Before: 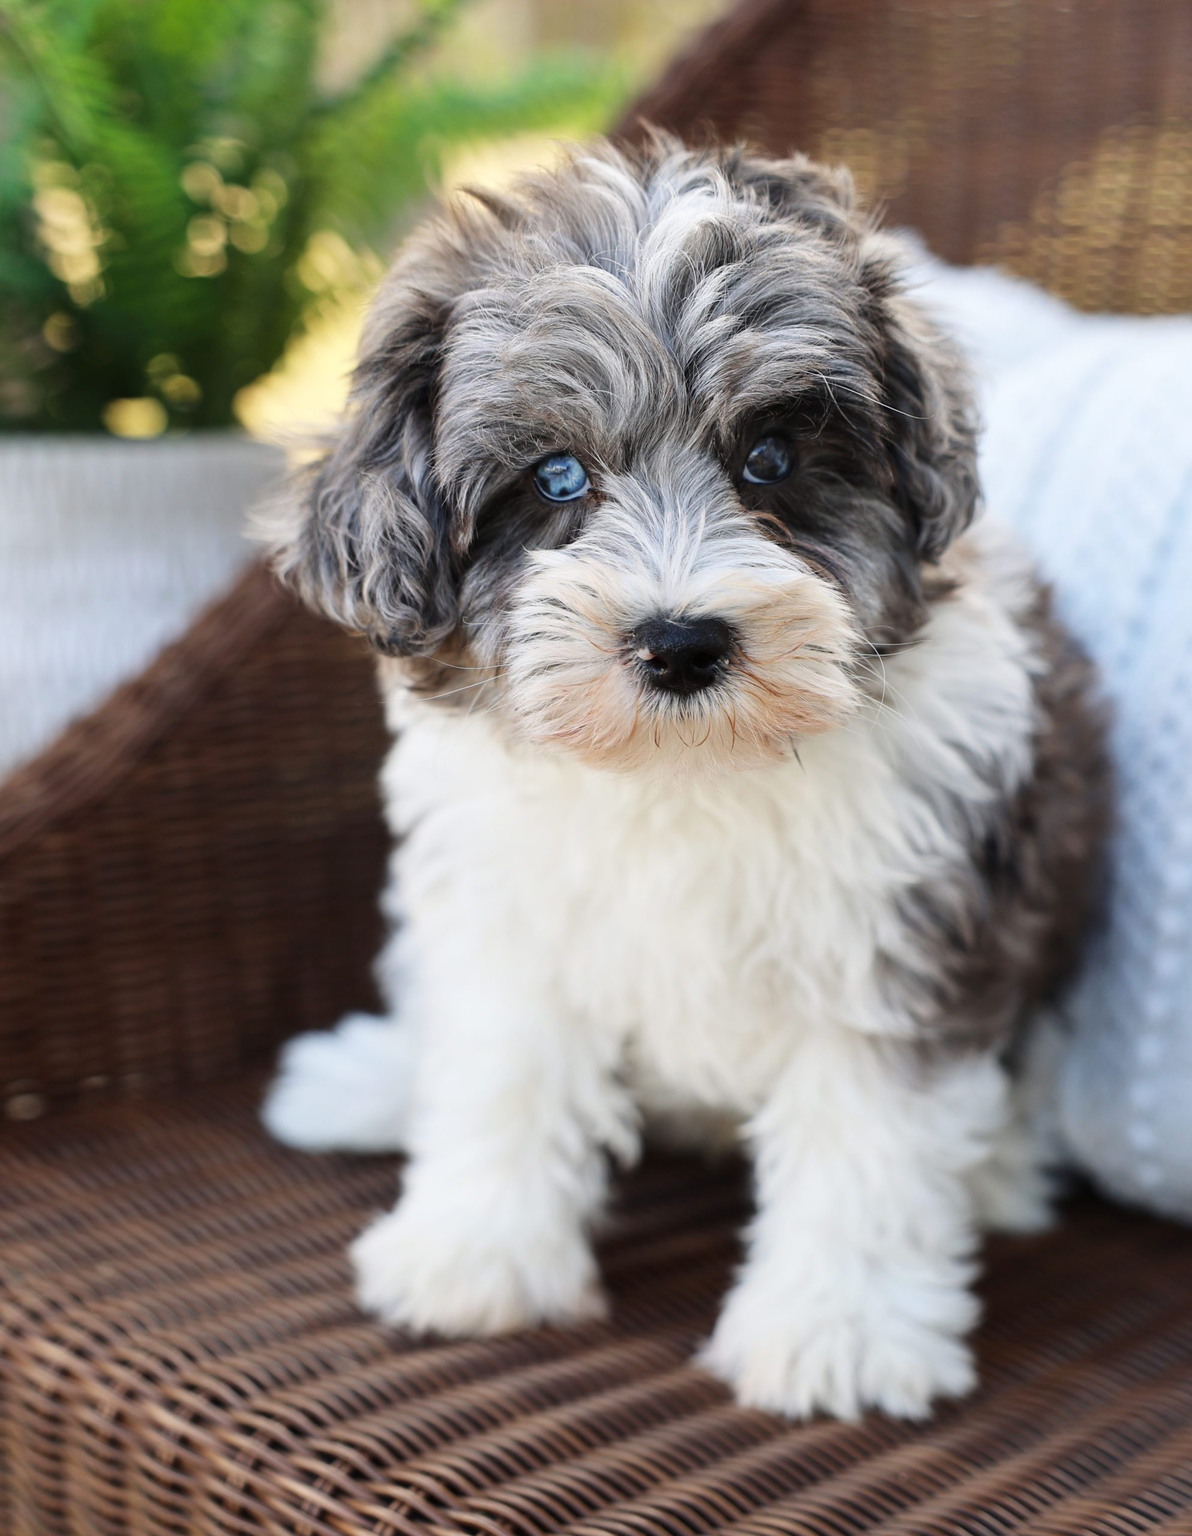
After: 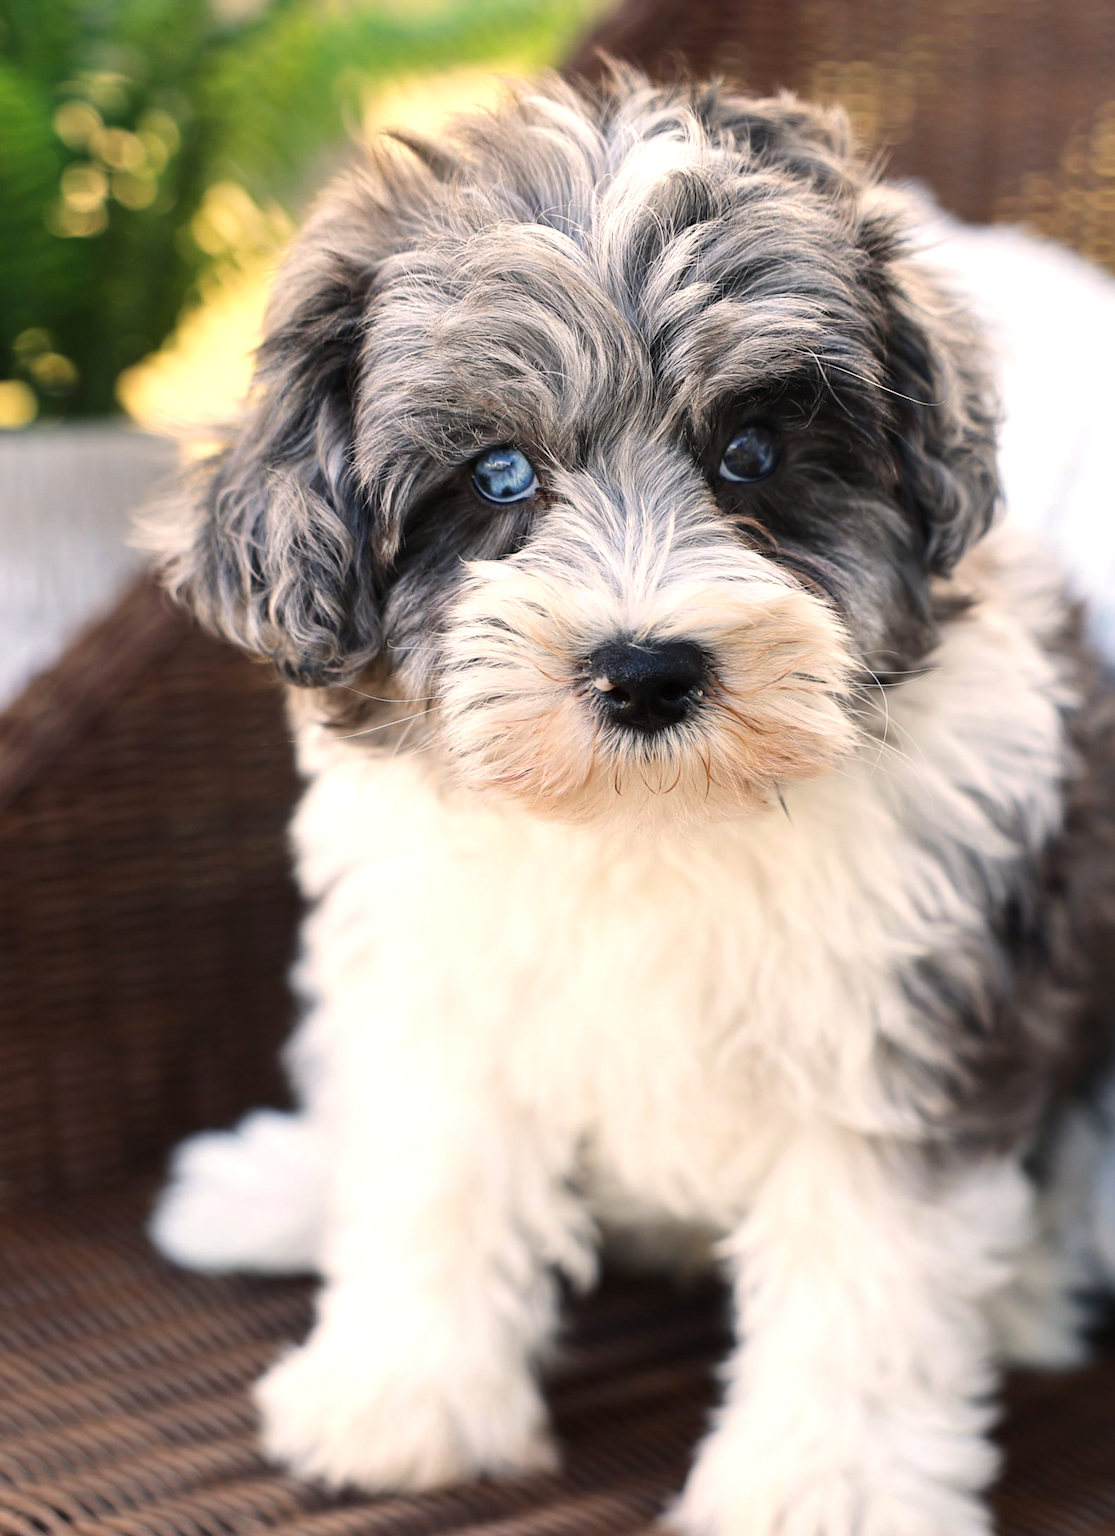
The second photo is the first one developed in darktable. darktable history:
crop: left 11.39%, top 5%, right 9.601%, bottom 10.569%
color balance rgb: highlights gain › chroma 3.621%, highlights gain › hue 59.35°, shadows fall-off 101.308%, perceptual saturation grading › global saturation -0.06%, perceptual brilliance grading › highlights 9.747%, perceptual brilliance grading › mid-tones 5.219%, mask middle-gray fulcrum 22.88%
